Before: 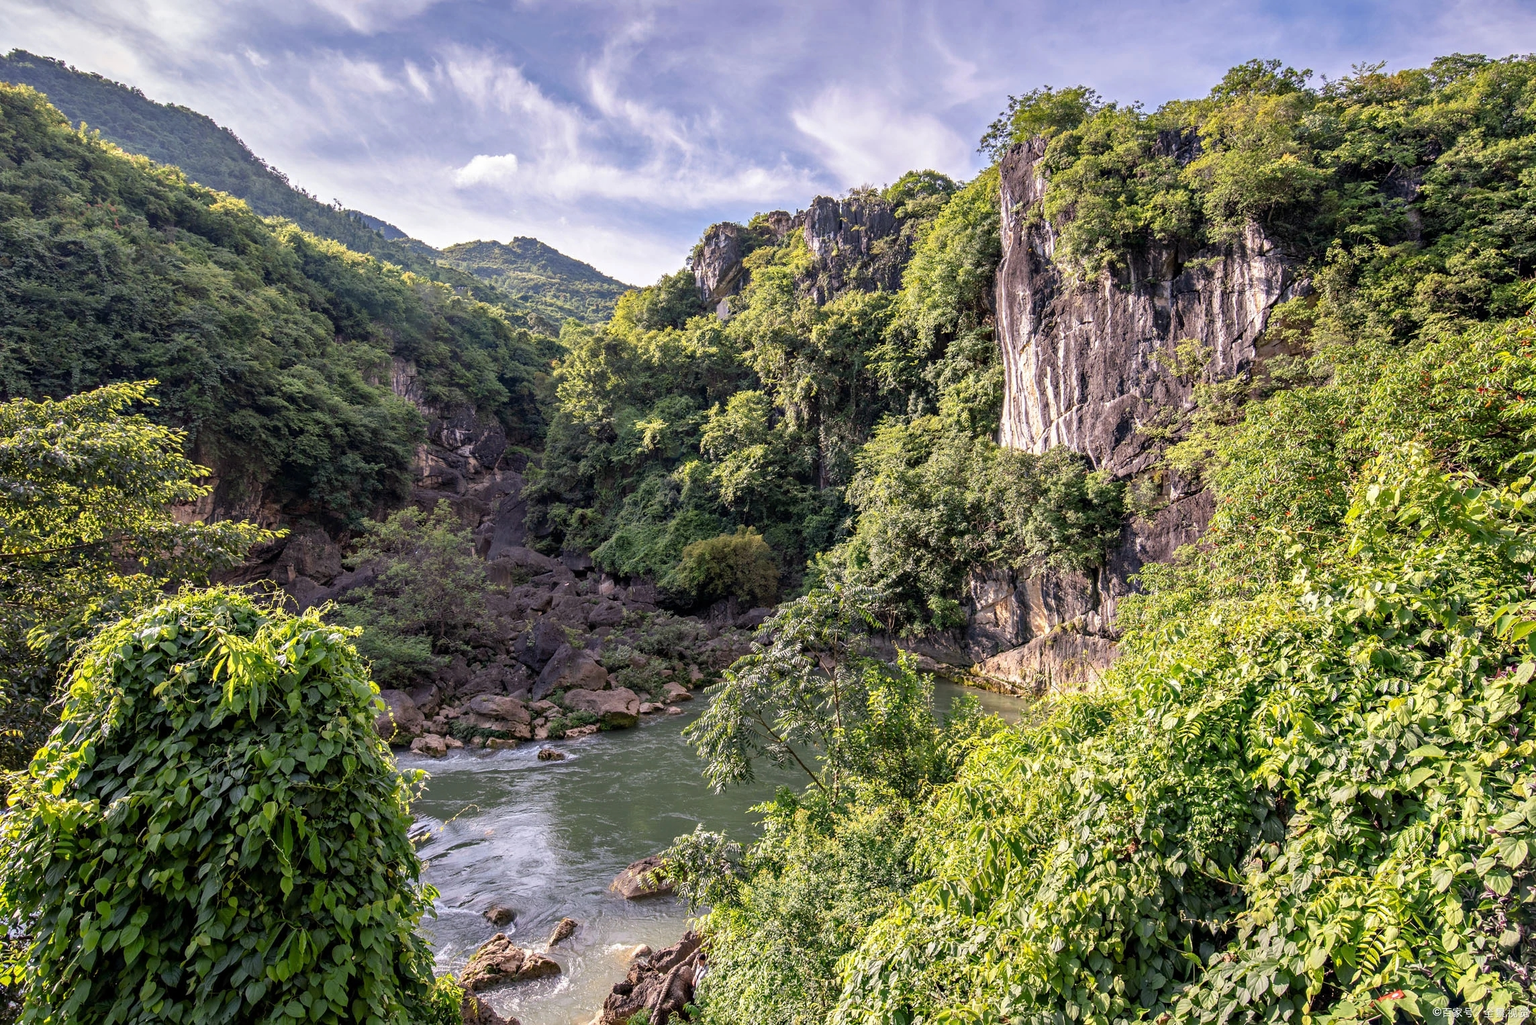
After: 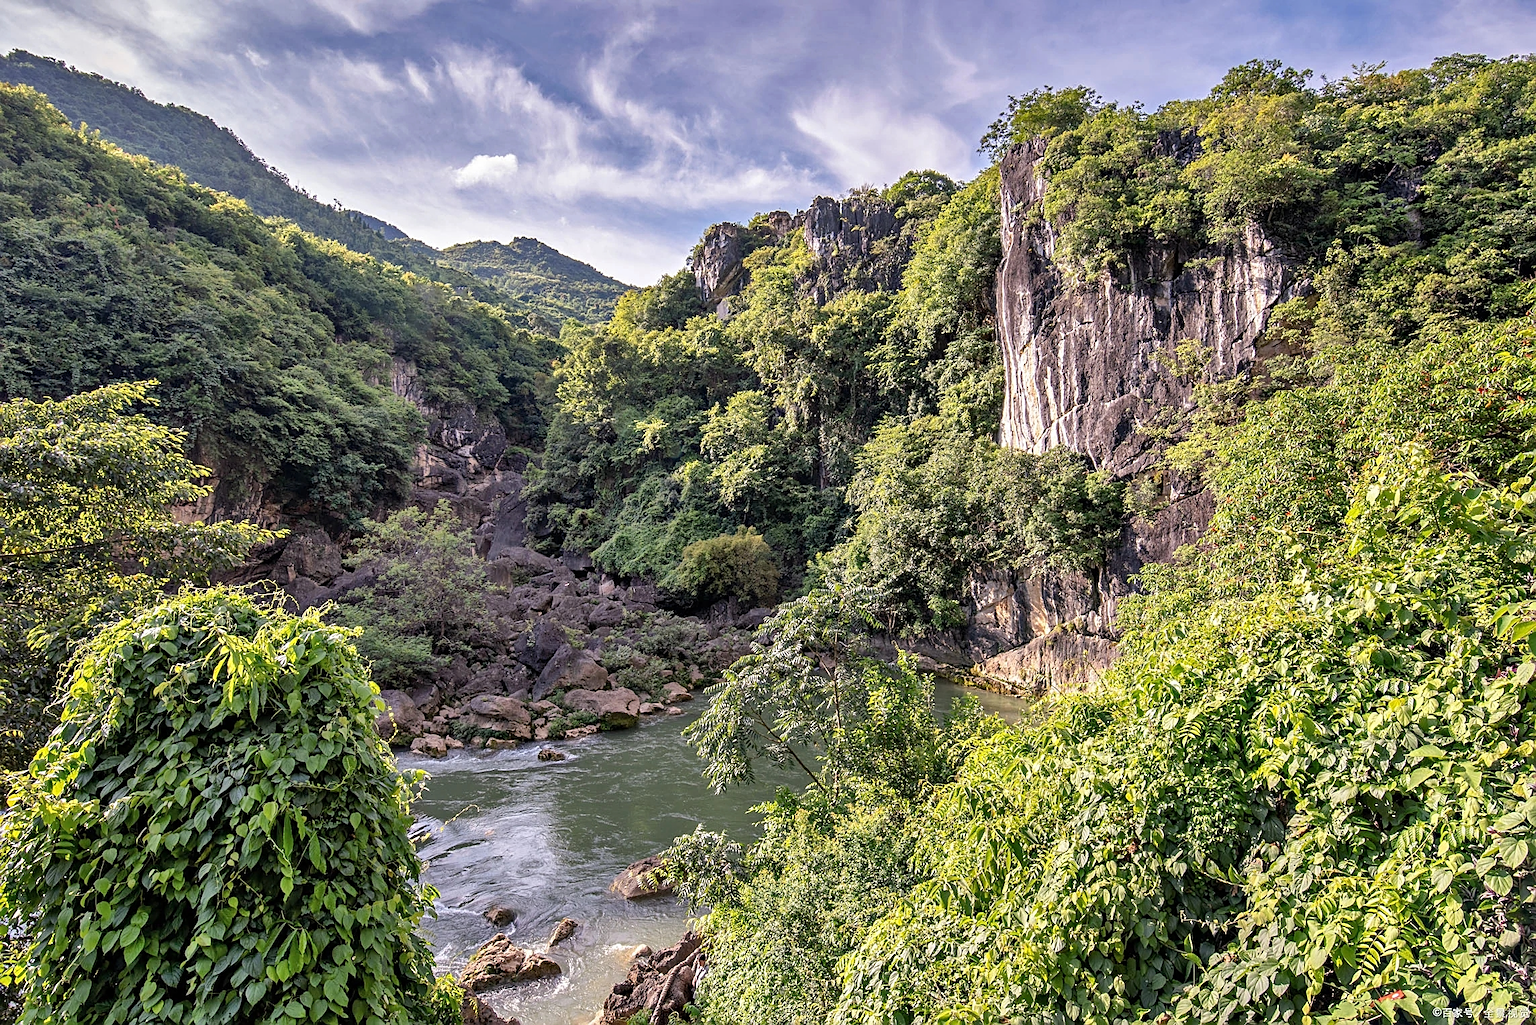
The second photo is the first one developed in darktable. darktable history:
sharpen: on, module defaults
shadows and highlights: shadows 60, soften with gaussian
